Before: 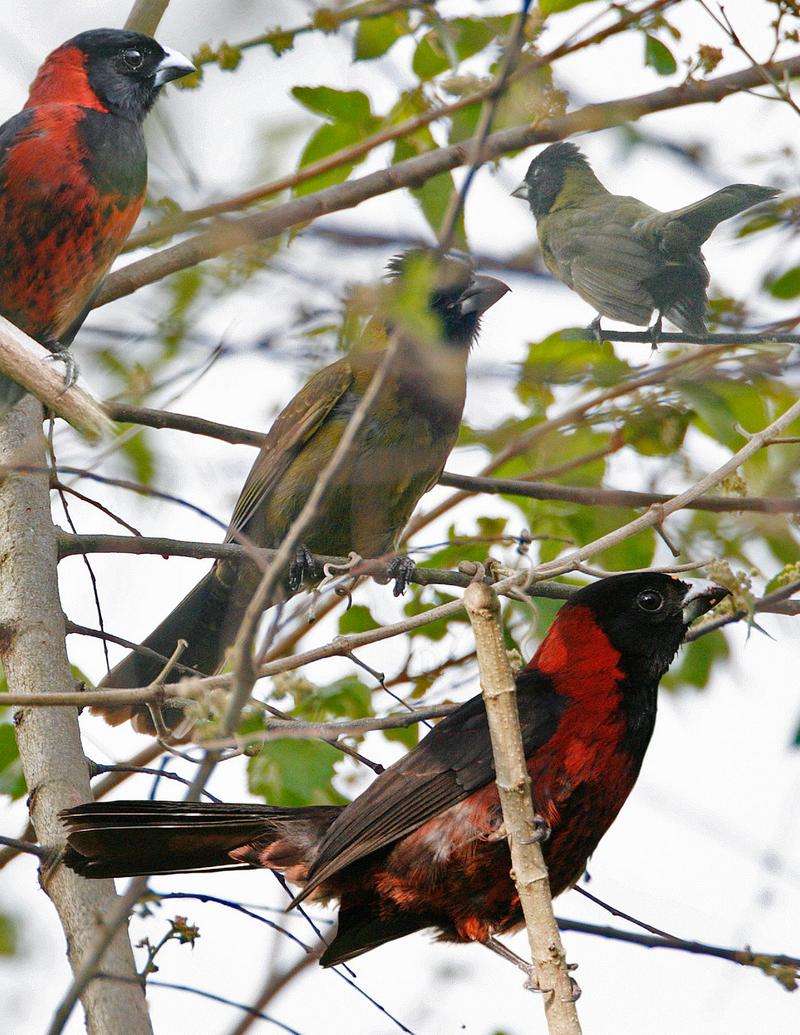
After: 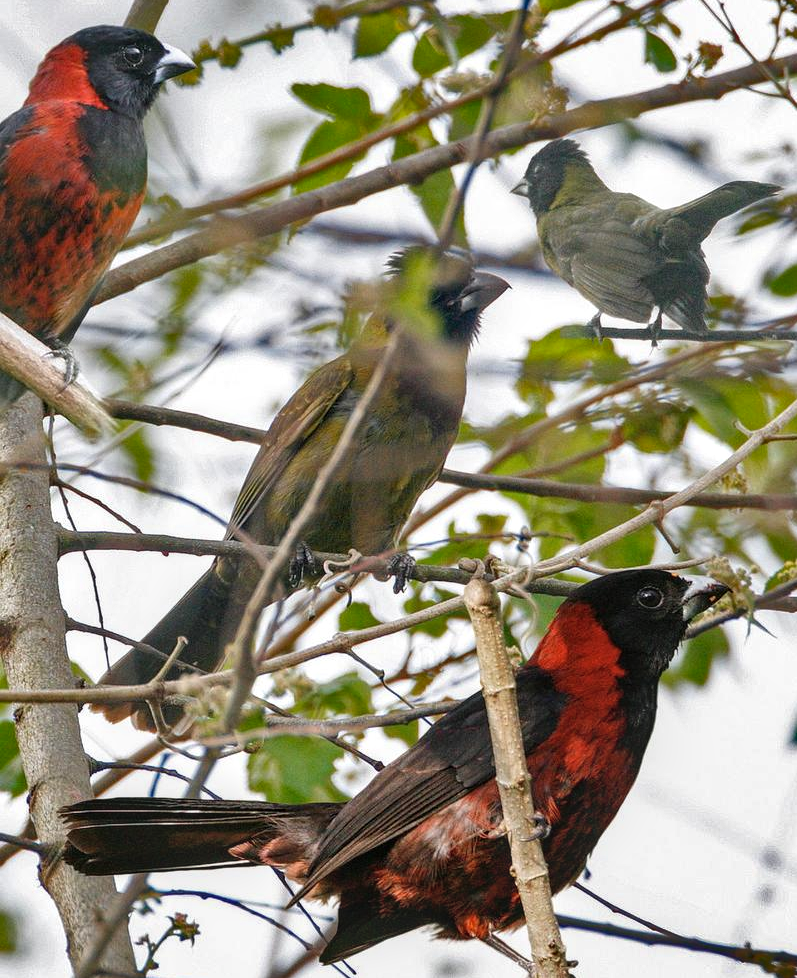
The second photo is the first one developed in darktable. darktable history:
local contrast: on, module defaults
shadows and highlights: radius 105.83, shadows 23.98, highlights -57.84, low approximation 0.01, soften with gaussian
crop: top 0.349%, right 0.262%, bottom 5.078%
